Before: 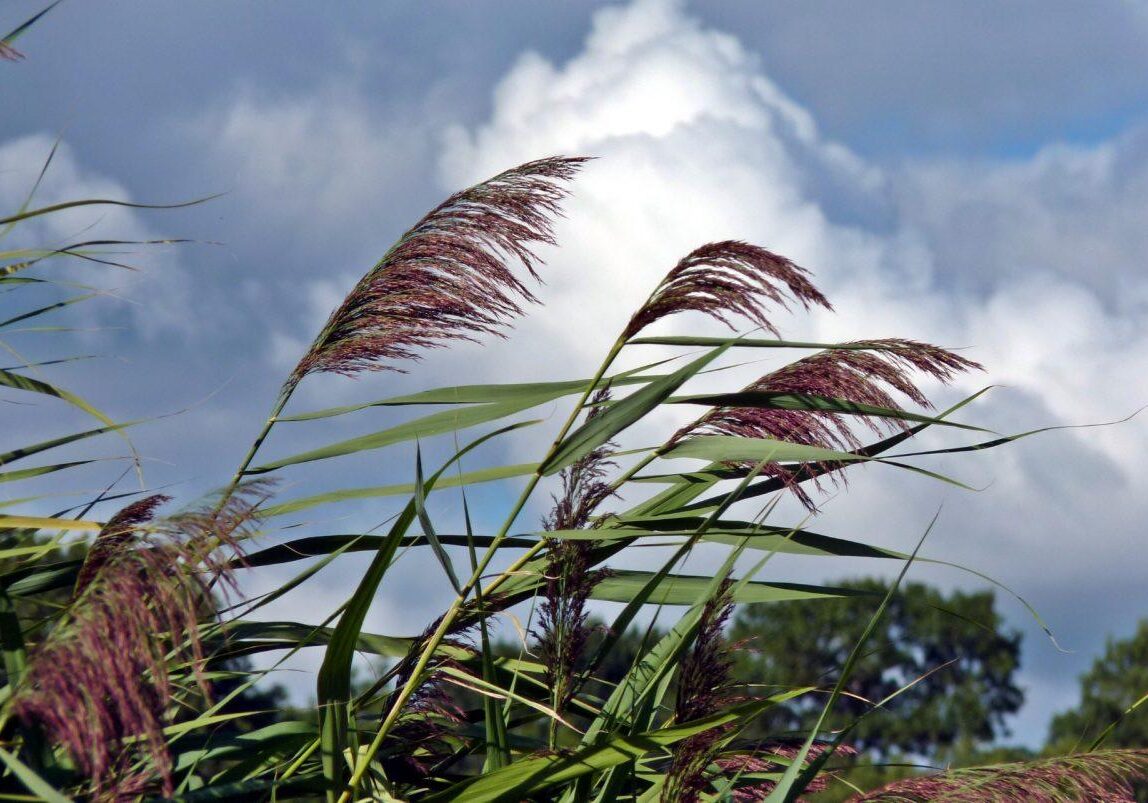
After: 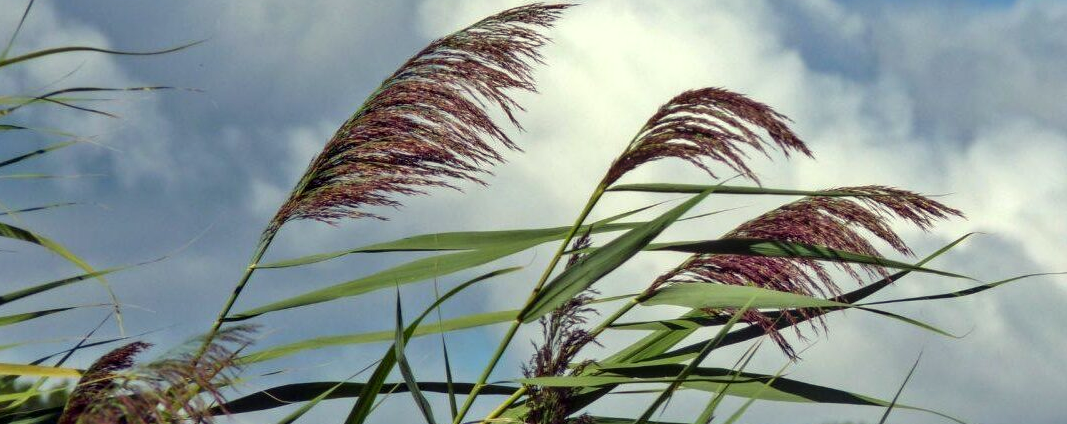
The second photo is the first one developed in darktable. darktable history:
local contrast: detail 117%
crop: left 1.828%, top 19.094%, right 5.187%, bottom 28.099%
color correction: highlights a* -5.79, highlights b* 11.2
